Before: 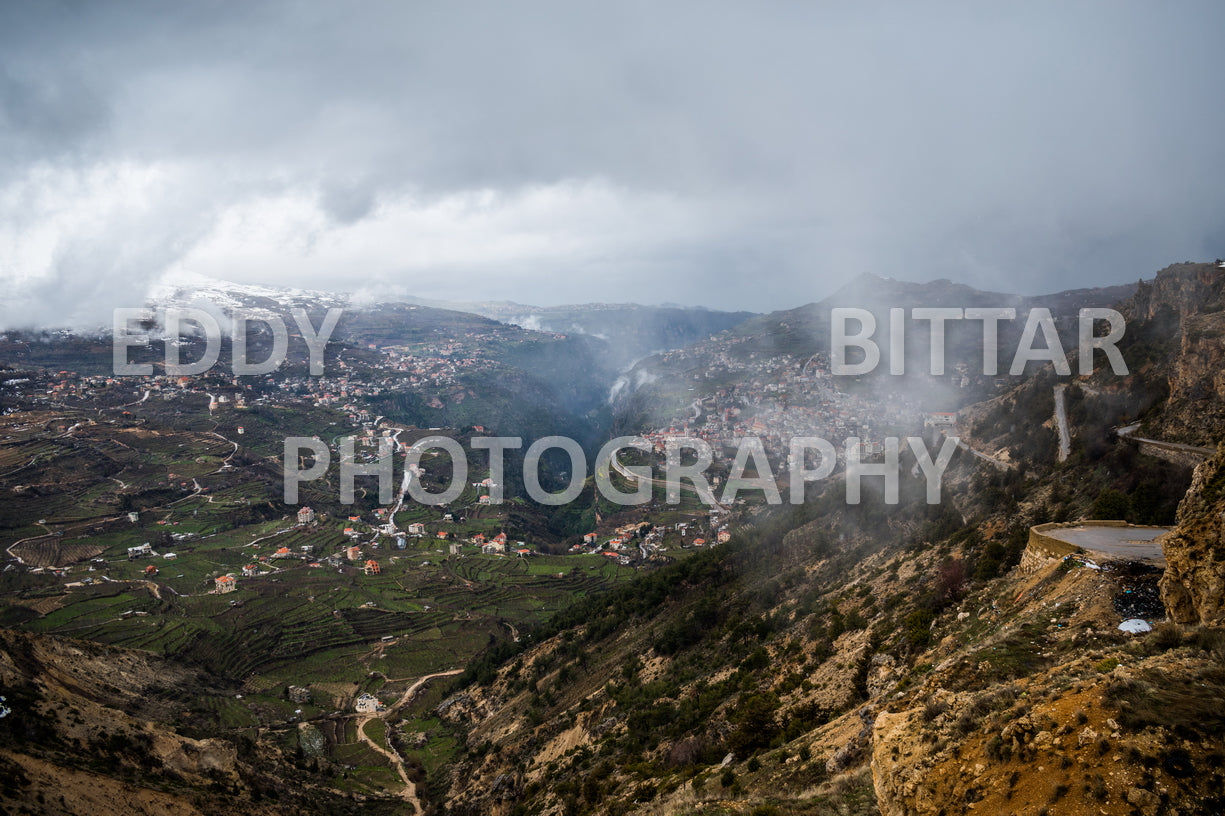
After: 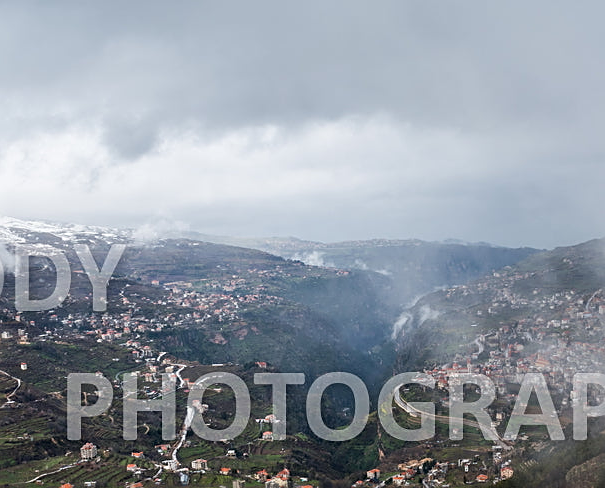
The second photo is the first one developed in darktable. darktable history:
crop: left 17.757%, top 7.906%, right 32.791%, bottom 32.218%
sharpen: on, module defaults
